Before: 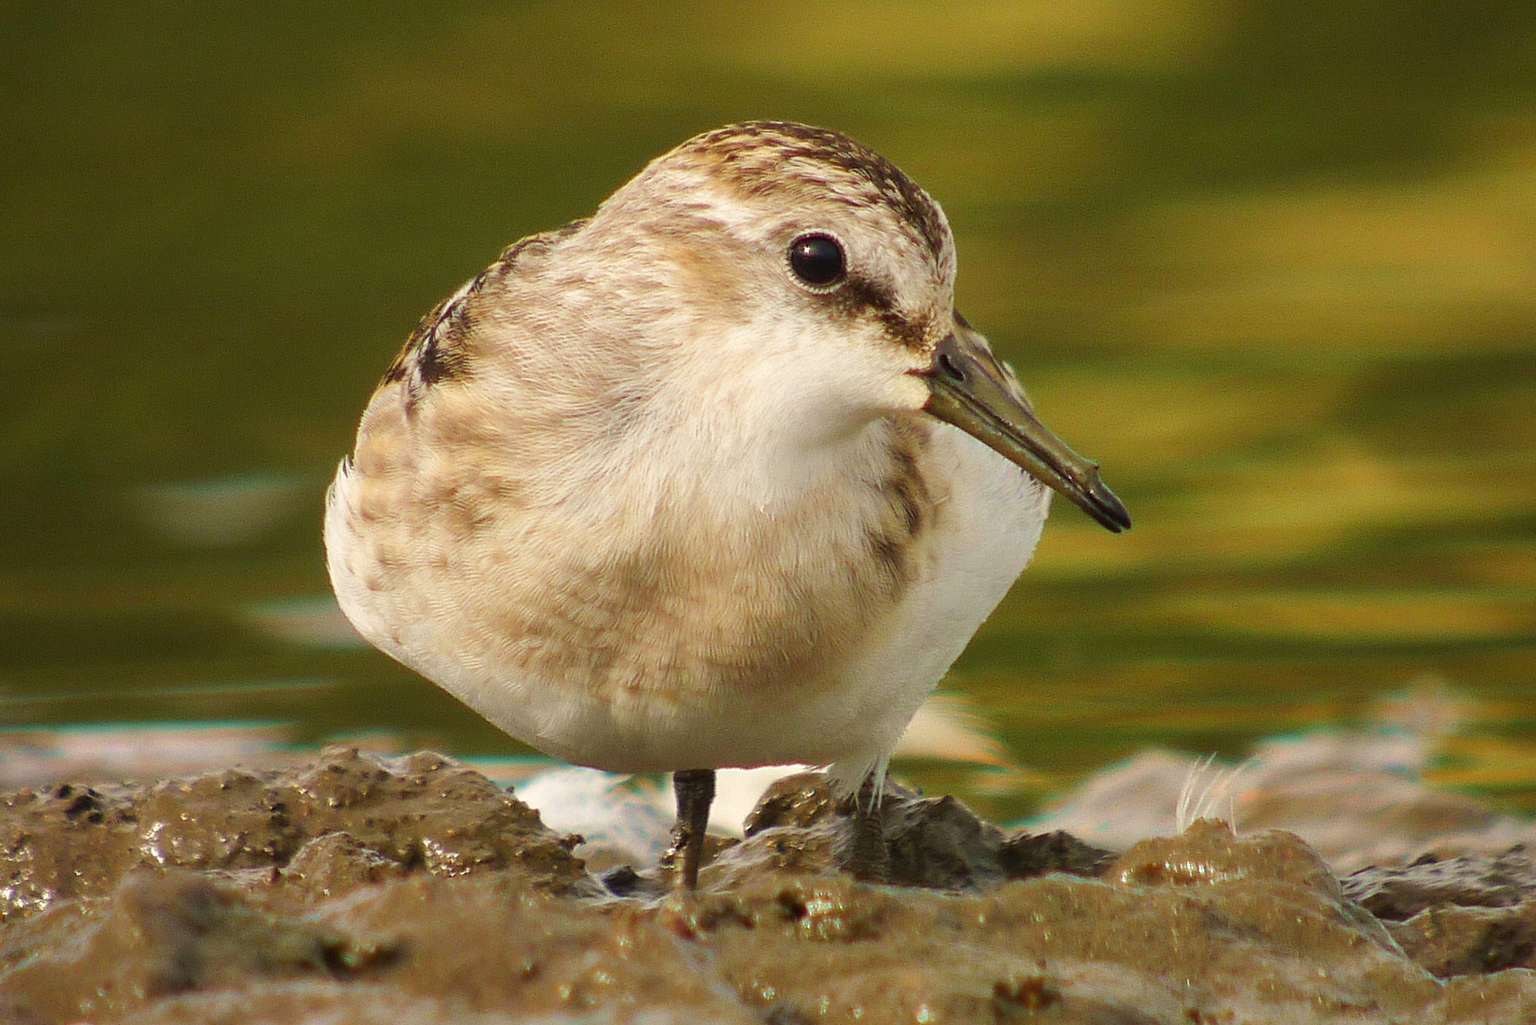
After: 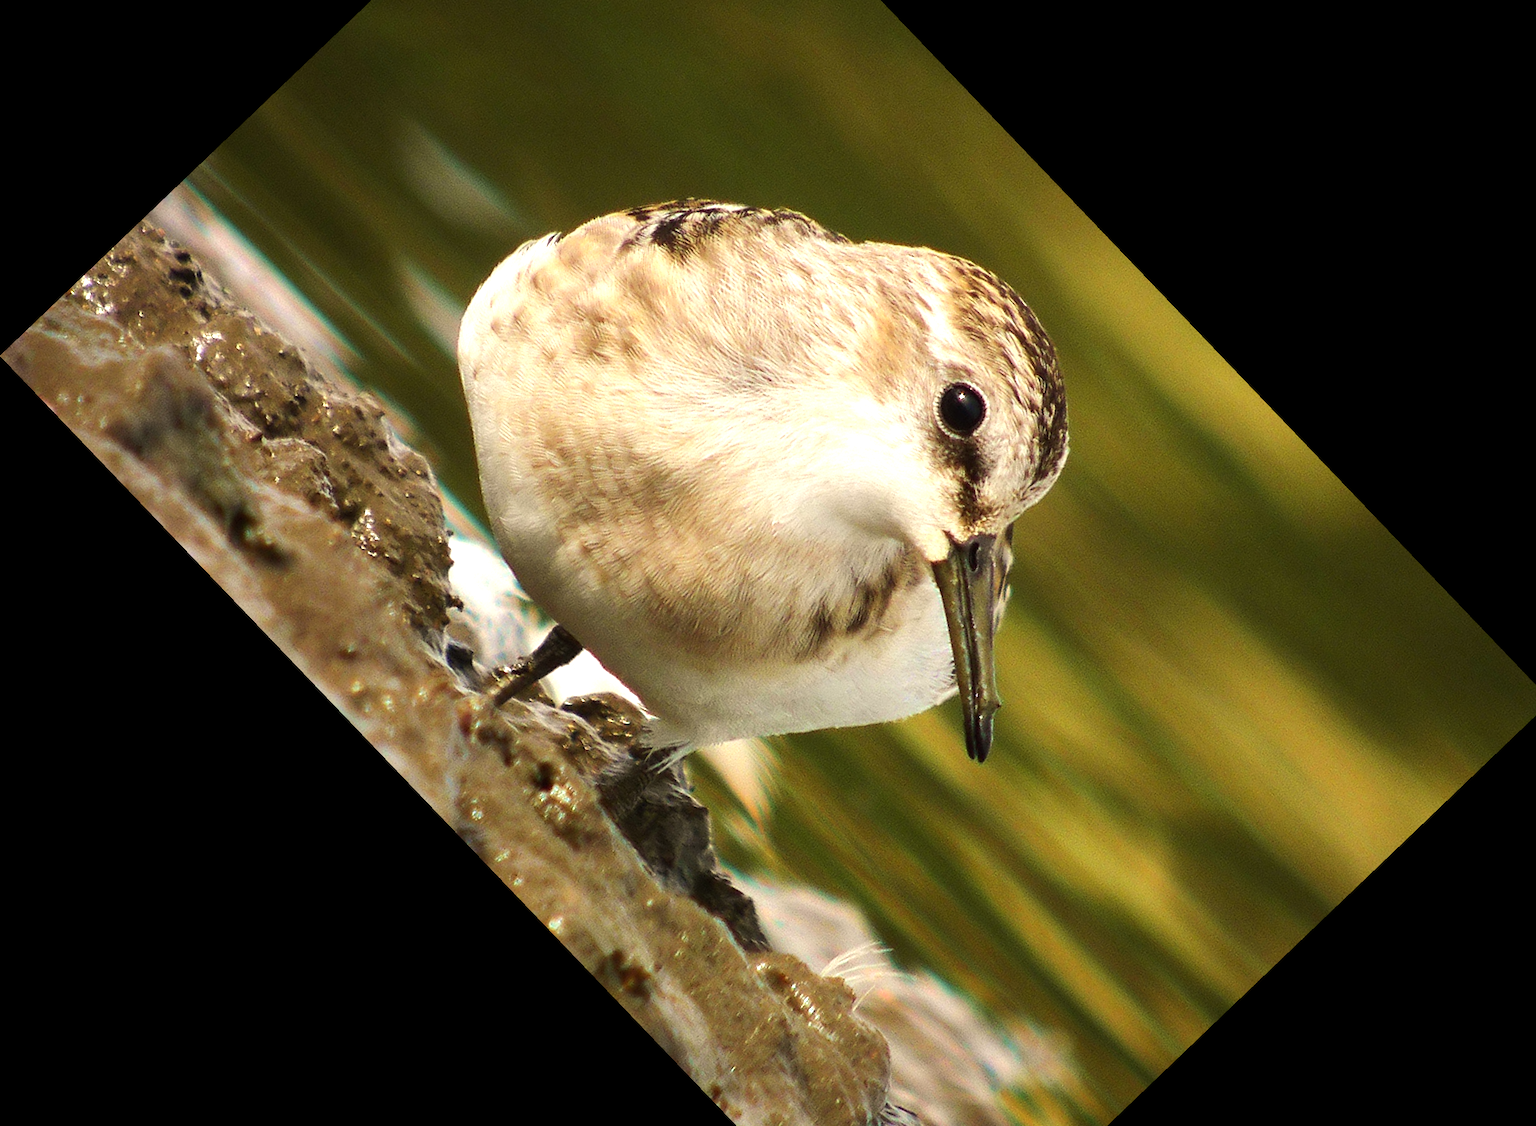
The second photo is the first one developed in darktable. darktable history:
crop and rotate: angle -46.26°, top 16.234%, right 0.912%, bottom 11.704%
tone equalizer: -8 EV -0.75 EV, -7 EV -0.7 EV, -6 EV -0.6 EV, -5 EV -0.4 EV, -3 EV 0.4 EV, -2 EV 0.6 EV, -1 EV 0.7 EV, +0 EV 0.75 EV, edges refinement/feathering 500, mask exposure compensation -1.57 EV, preserve details no
